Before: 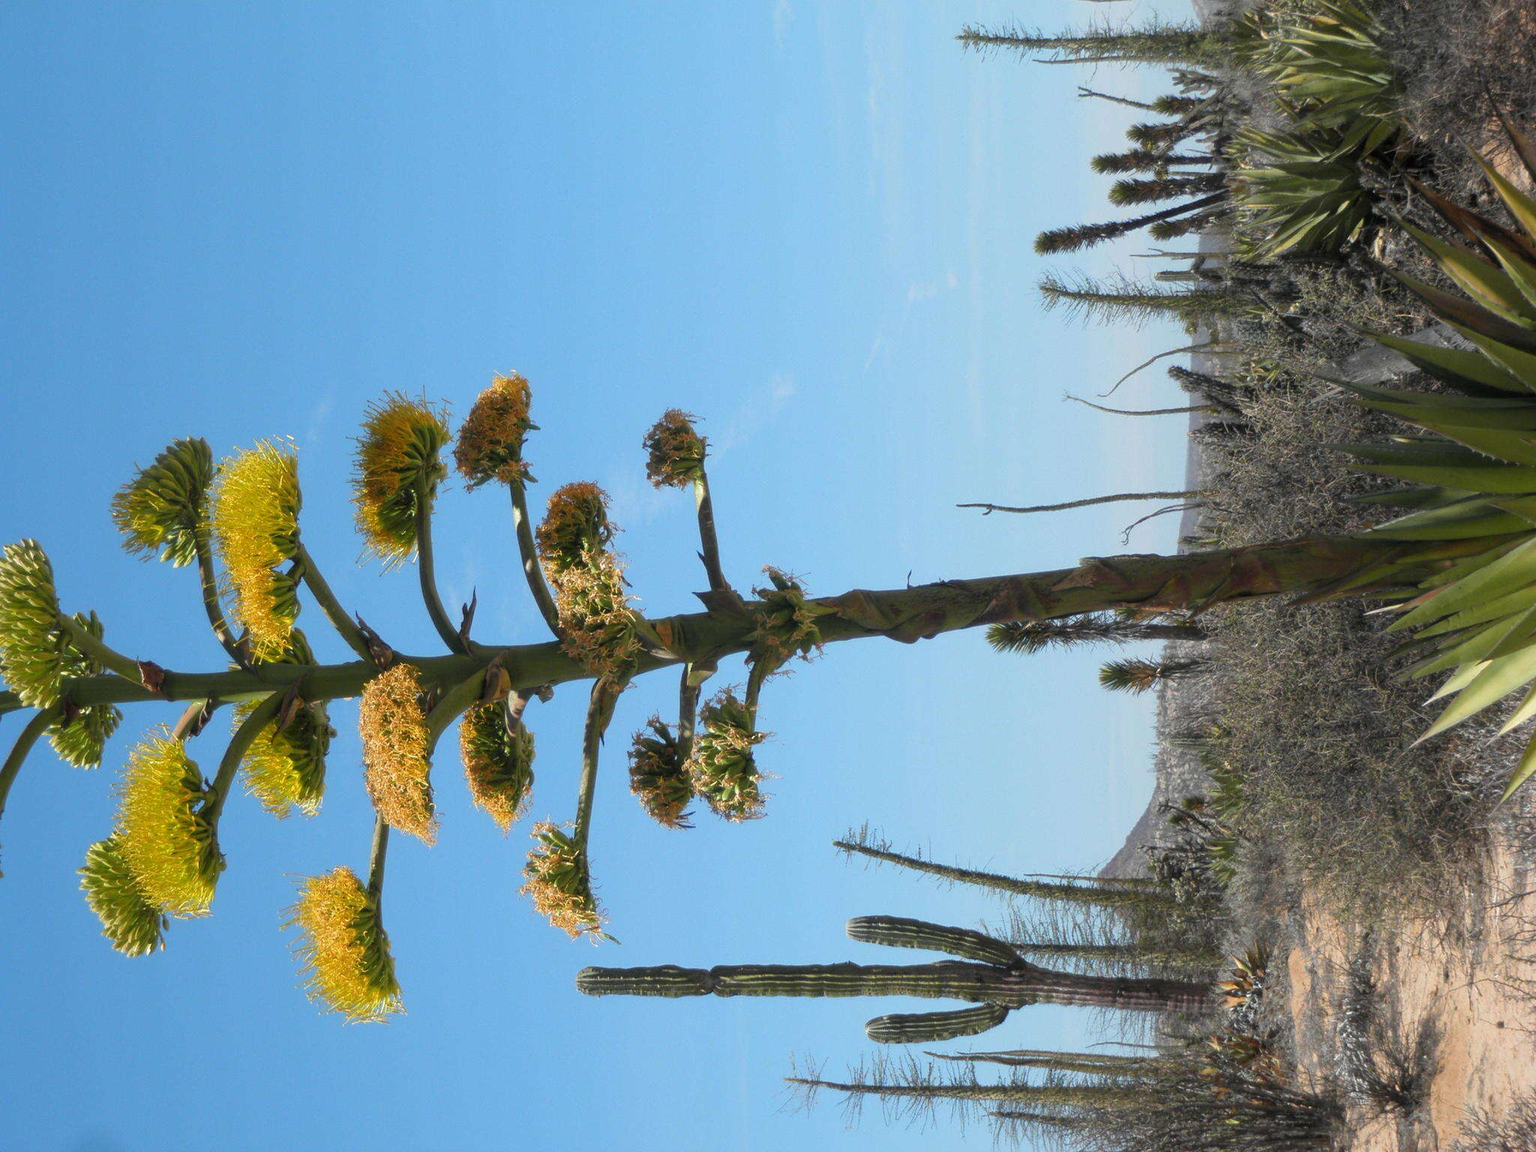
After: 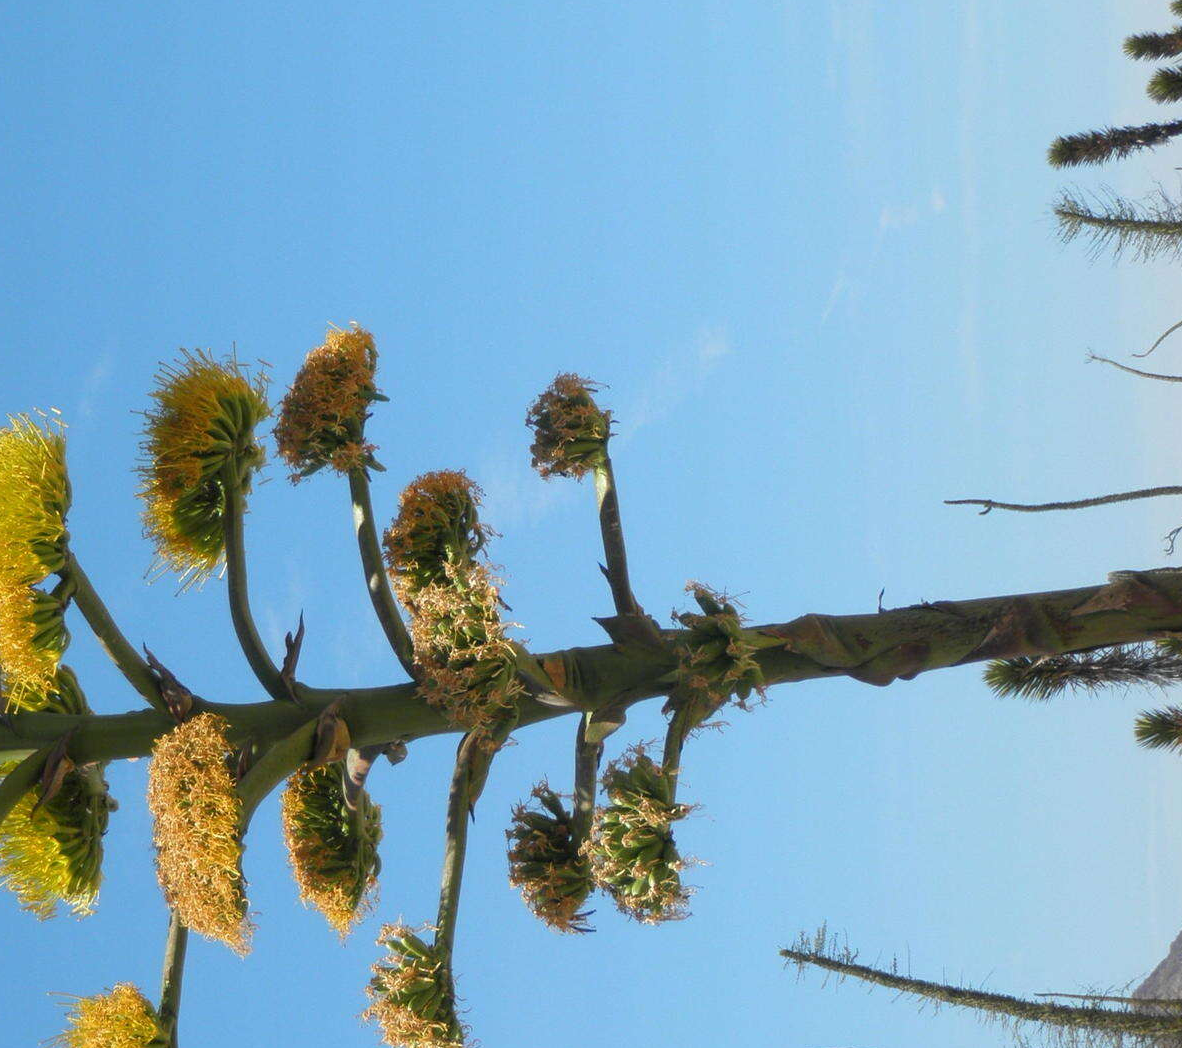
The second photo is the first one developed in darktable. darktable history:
crop: left 16.202%, top 11.208%, right 26.045%, bottom 20.557%
white balance: red 1, blue 1
